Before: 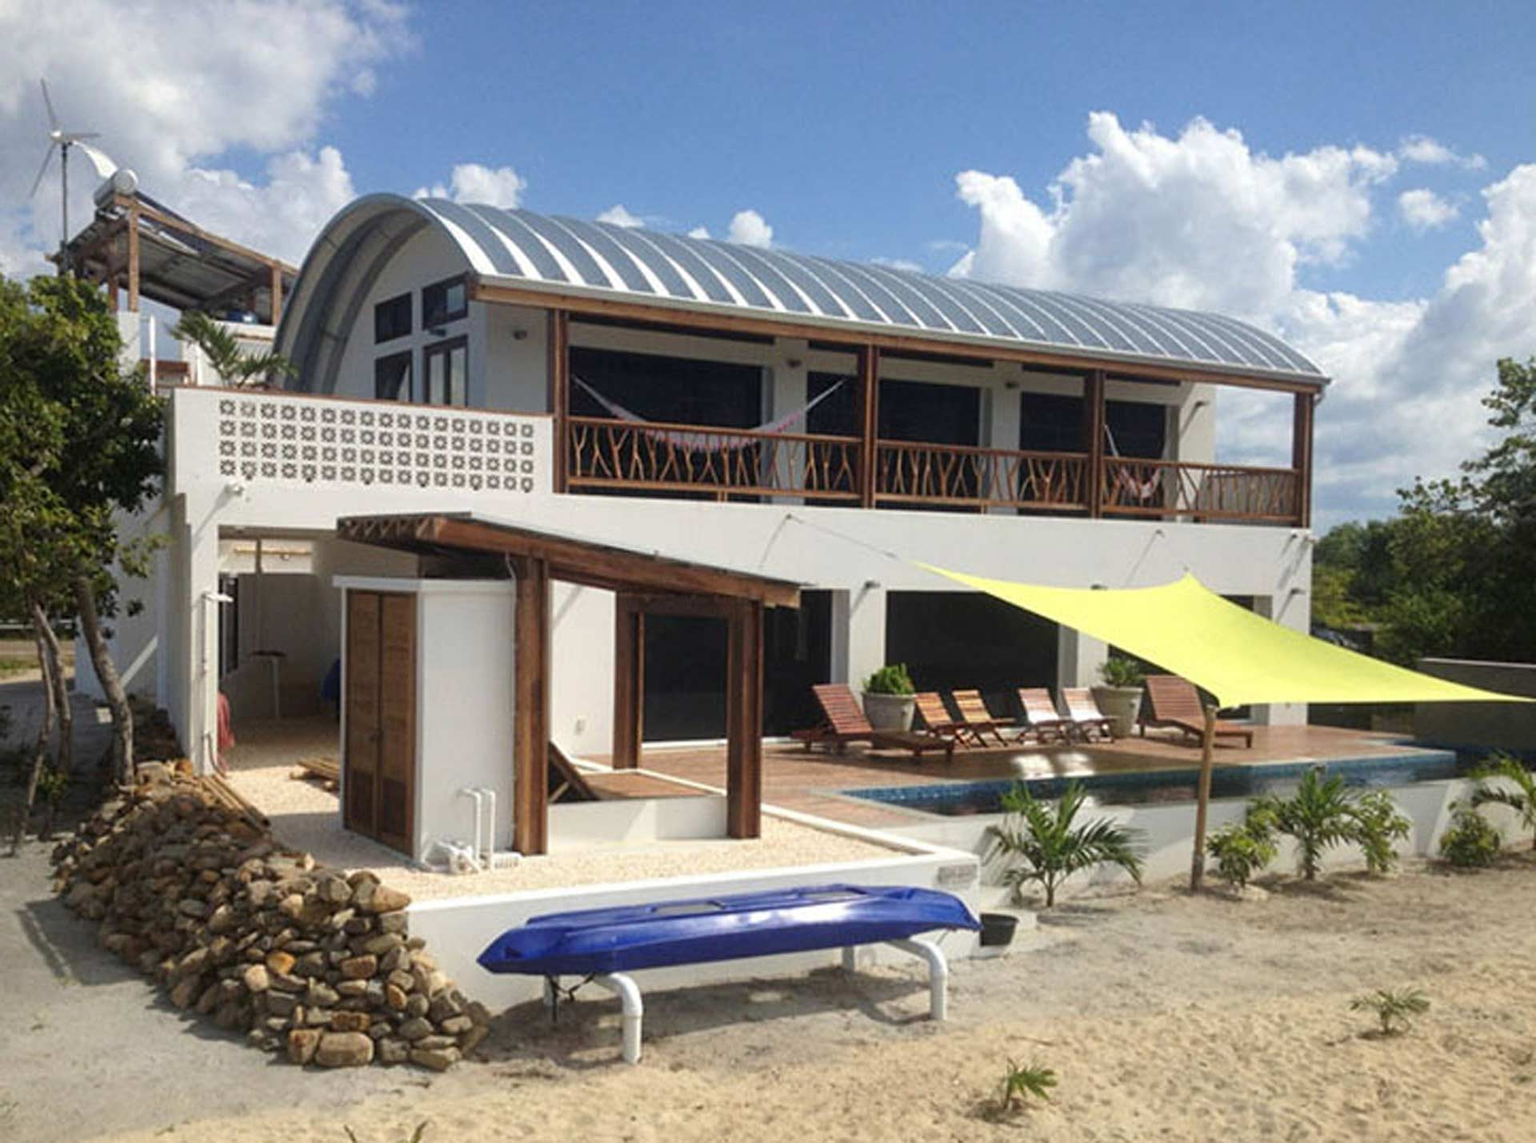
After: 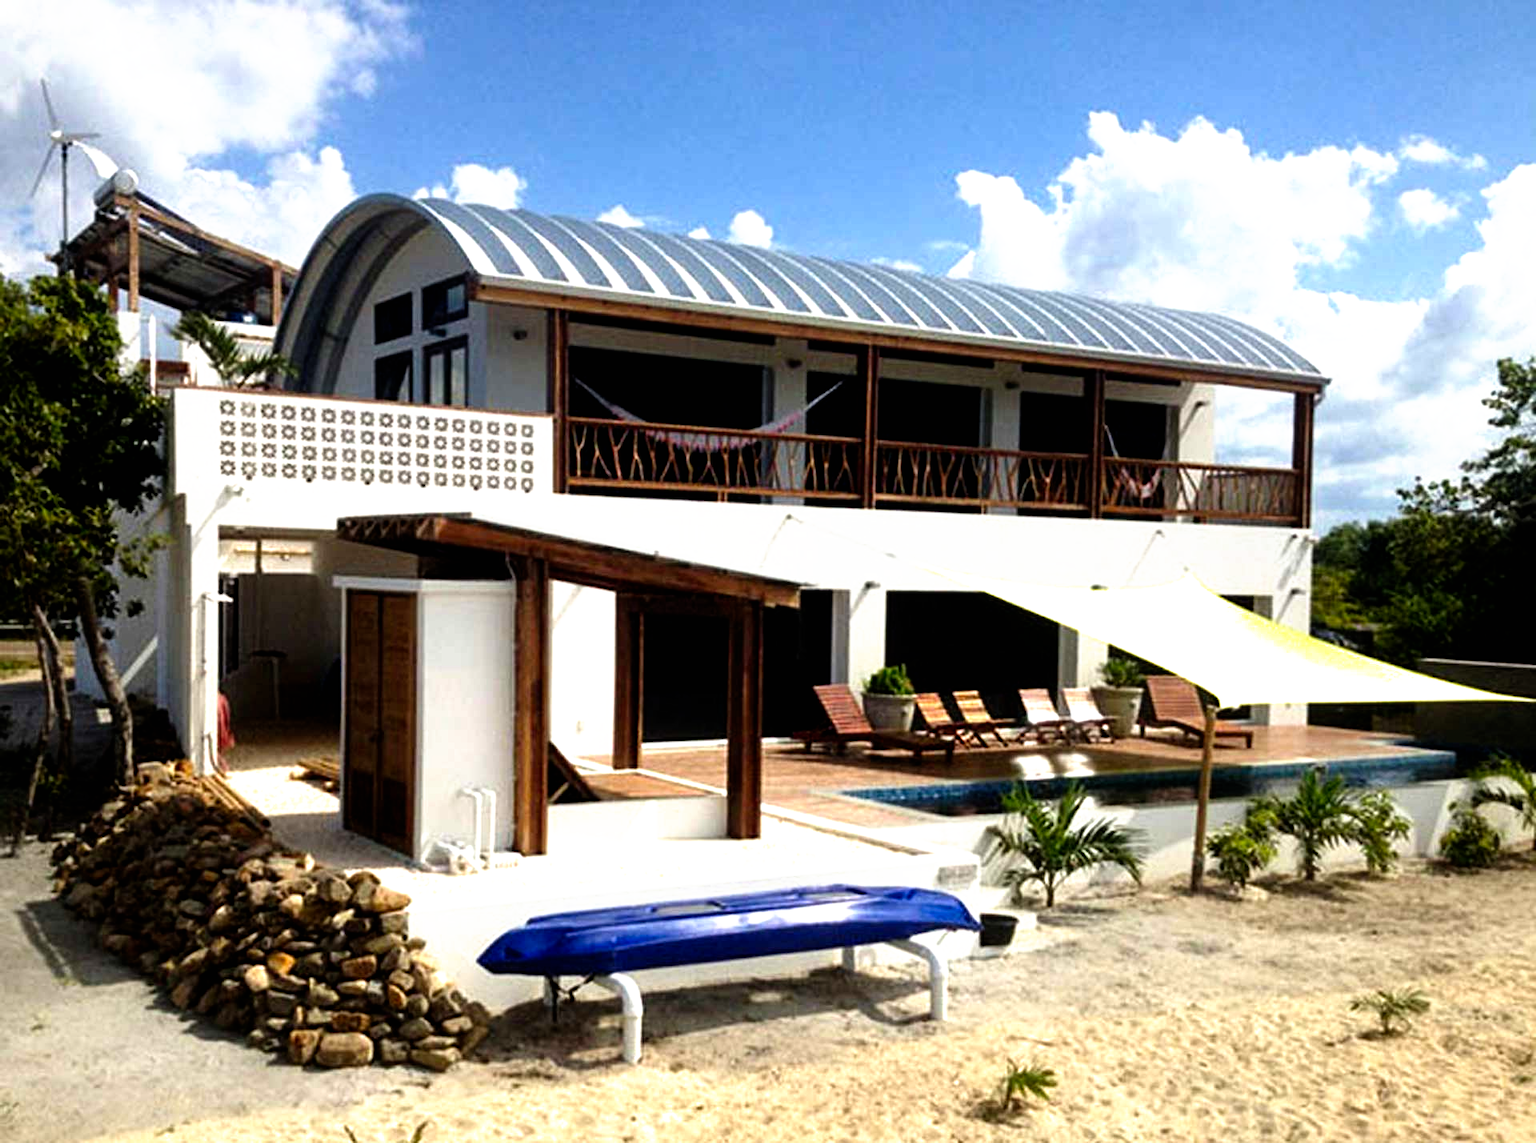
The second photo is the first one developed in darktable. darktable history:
filmic rgb: black relative exposure -8.2 EV, white relative exposure 2.2 EV, threshold 3 EV, hardness 7.11, latitude 85.74%, contrast 1.696, highlights saturation mix -4%, shadows ↔ highlights balance -2.69%, preserve chrominance no, color science v5 (2021), contrast in shadows safe, contrast in highlights safe, enable highlight reconstruction true
